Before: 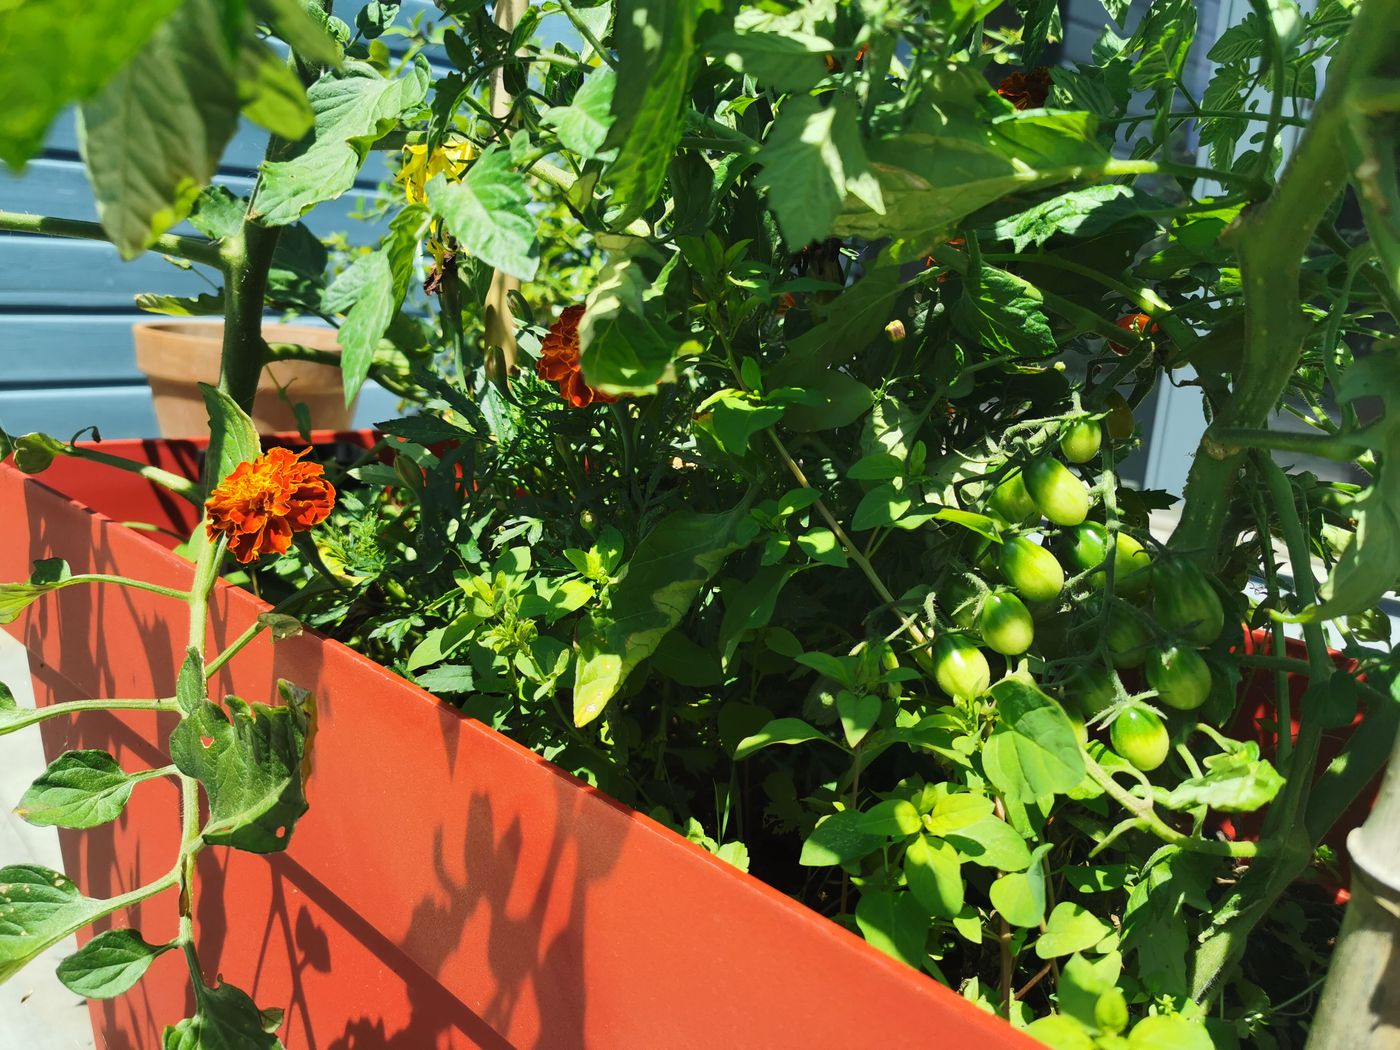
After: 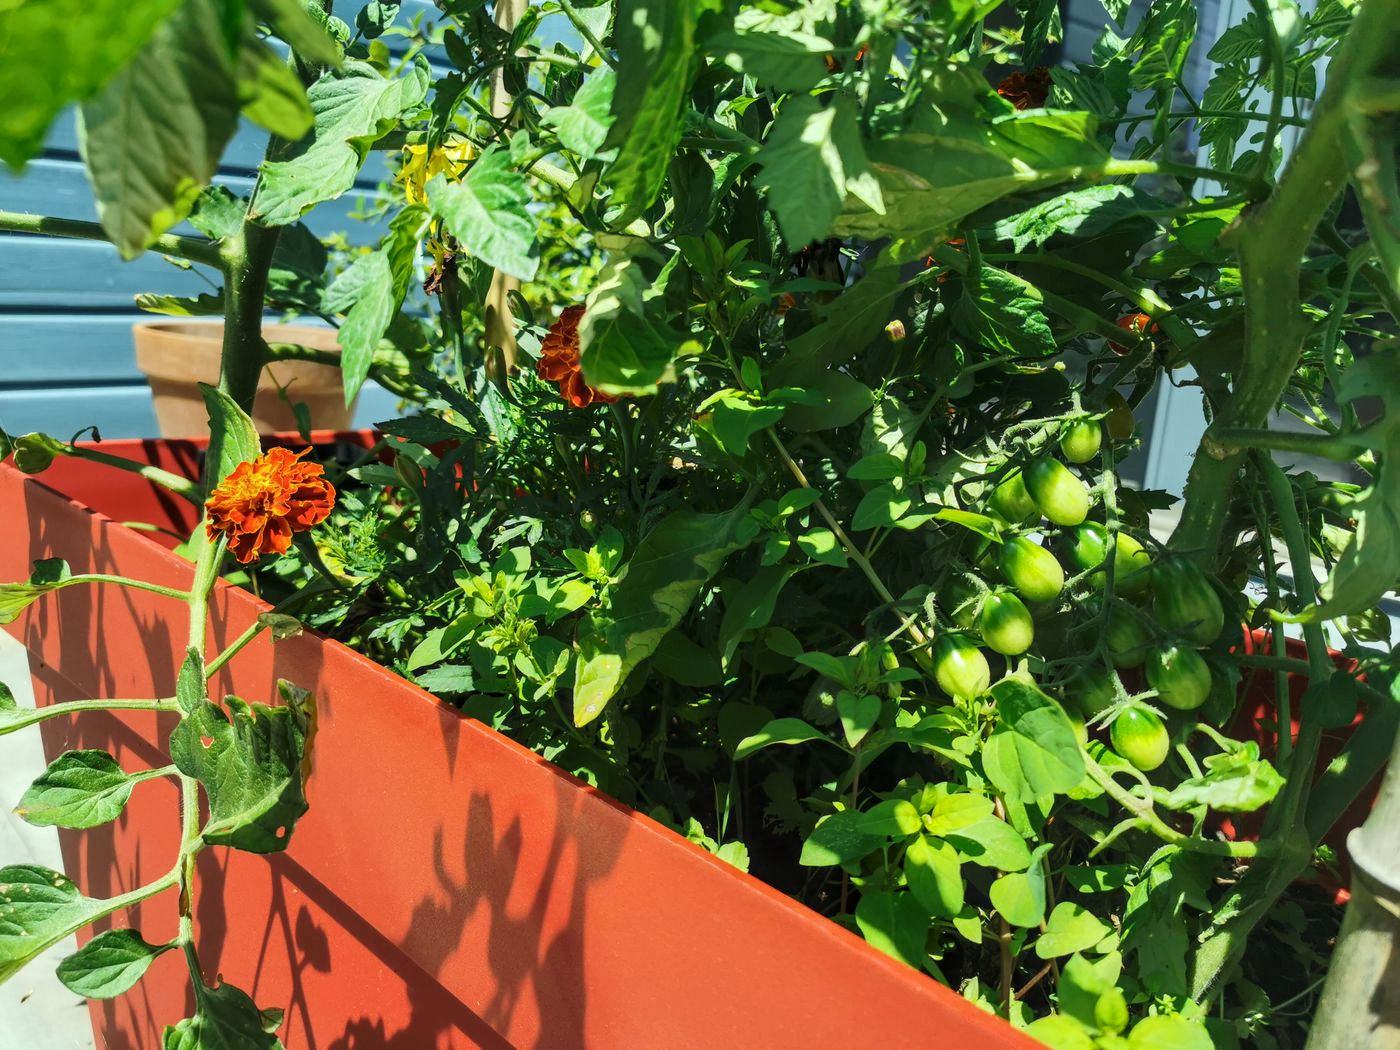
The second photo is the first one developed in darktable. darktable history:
local contrast: on, module defaults
color calibration: illuminant Planckian (black body), x 0.351, y 0.352, temperature 4829.6 K
